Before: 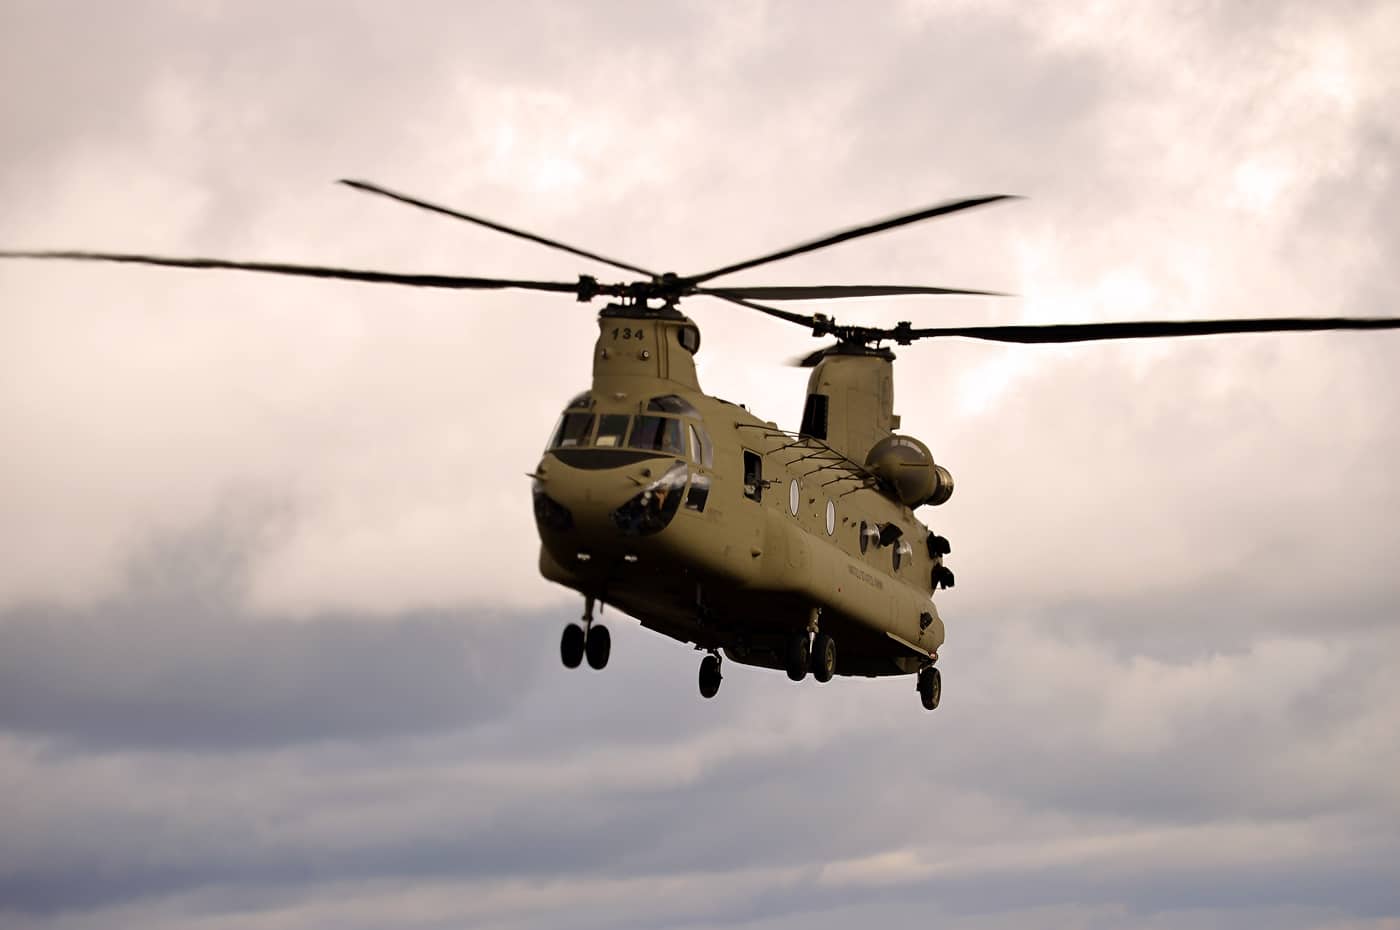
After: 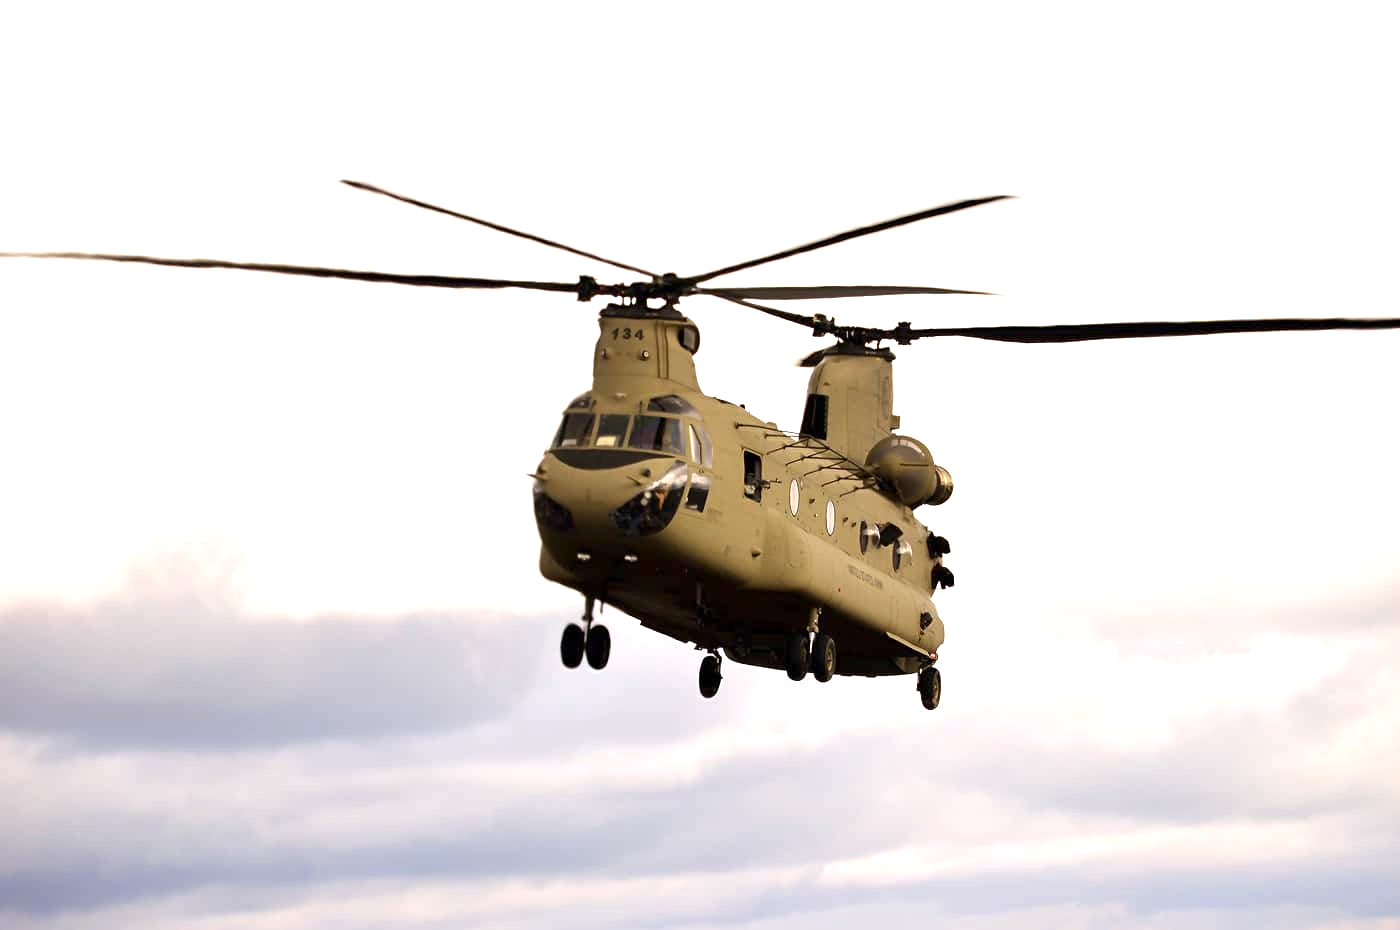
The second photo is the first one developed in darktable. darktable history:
exposure: exposure 1.209 EV, compensate exposure bias true, compensate highlight preservation false
